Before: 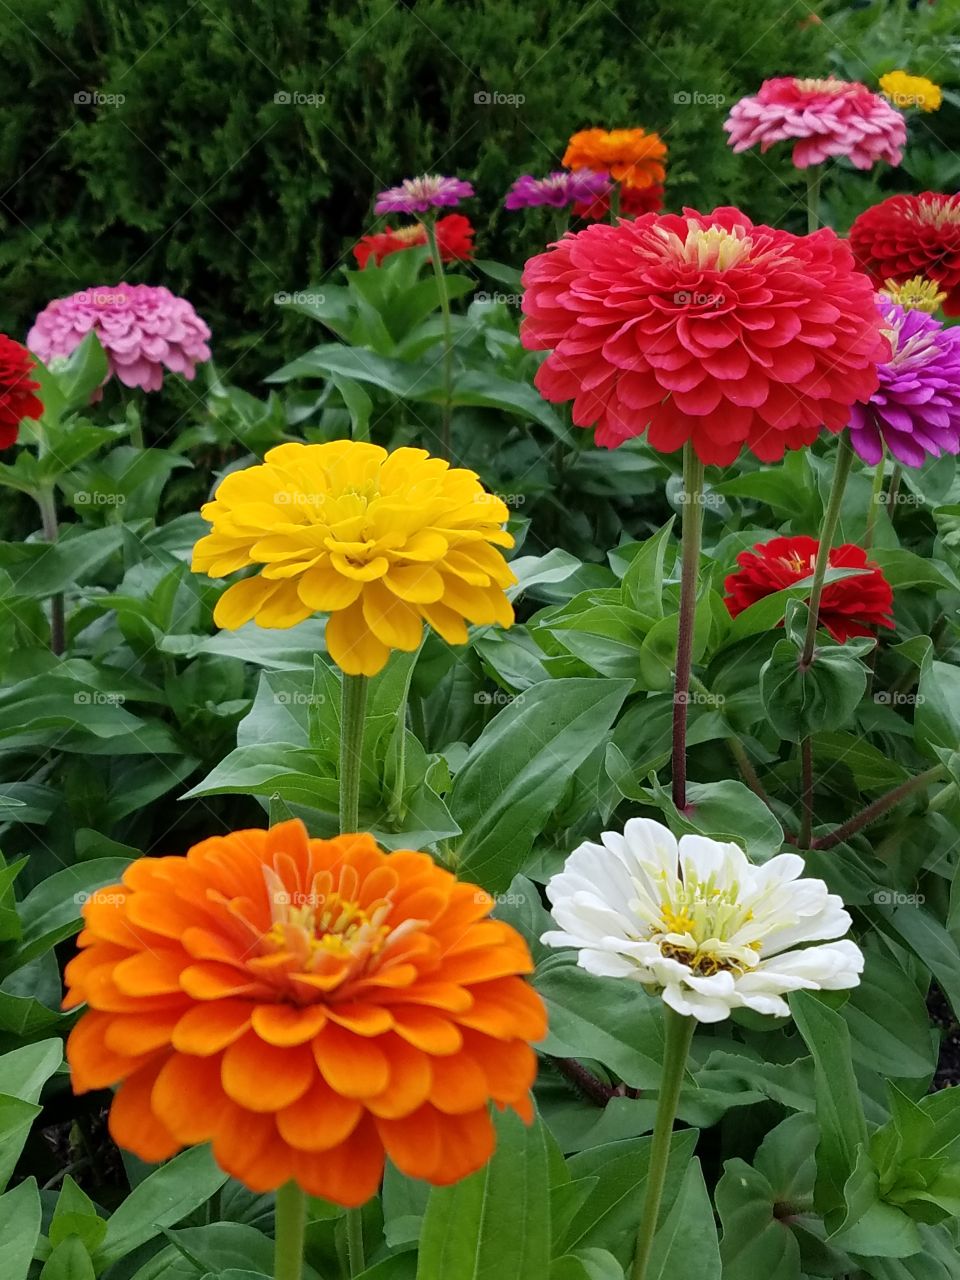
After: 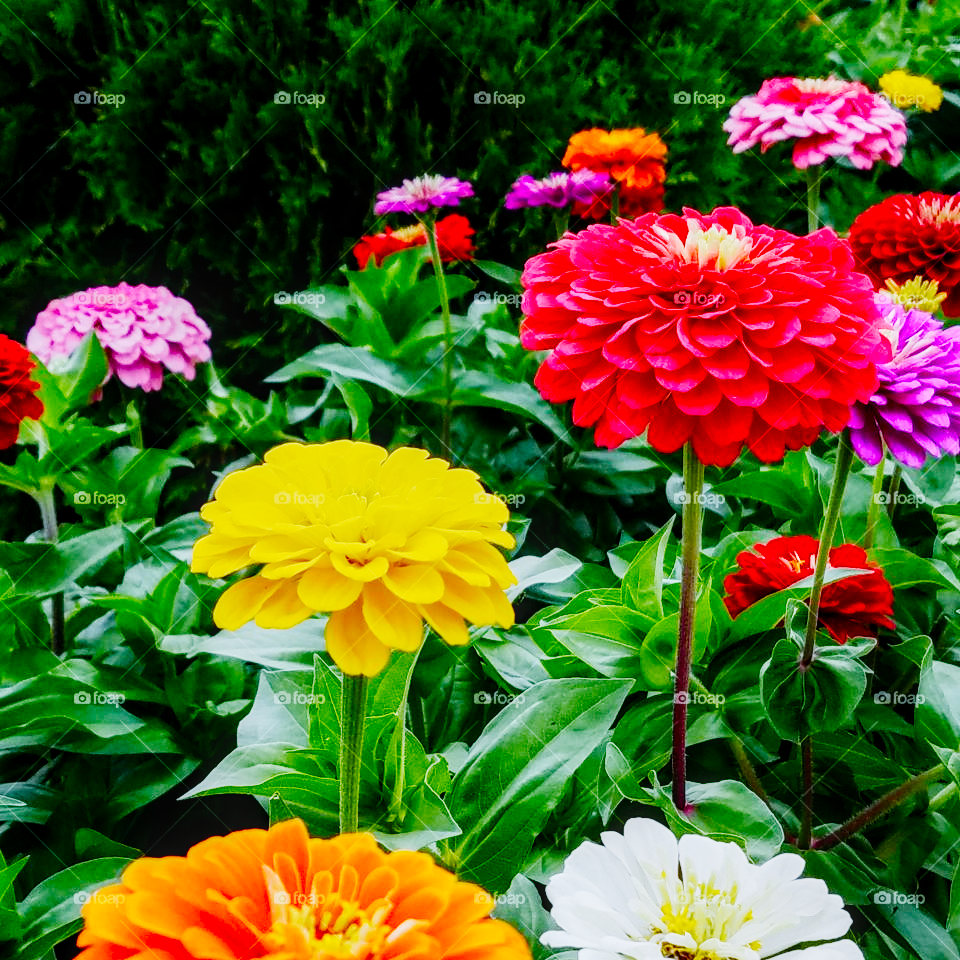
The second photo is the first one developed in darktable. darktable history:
crop: bottom 24.988%
color balance rgb: perceptual saturation grading › global saturation 20%, perceptual saturation grading › highlights -25%, perceptual saturation grading › shadows 50%
tone curve: curves: ch0 [(0, 0.003) (0.117, 0.101) (0.257, 0.246) (0.408, 0.432) (0.611, 0.653) (0.824, 0.846) (1, 1)]; ch1 [(0, 0) (0.227, 0.197) (0.405, 0.421) (0.501, 0.501) (0.522, 0.53) (0.563, 0.572) (0.589, 0.611) (0.699, 0.709) (0.976, 0.992)]; ch2 [(0, 0) (0.208, 0.176) (0.377, 0.38) (0.5, 0.5) (0.537, 0.534) (0.571, 0.576) (0.681, 0.746) (1, 1)], color space Lab, independent channels, preserve colors none
local contrast: on, module defaults
color contrast: green-magenta contrast 1.2, blue-yellow contrast 1.2
exposure: black level correction 0, exposure 0.7 EV, compensate exposure bias true, compensate highlight preservation false
sigmoid: contrast 1.69, skew -0.23, preserve hue 0%, red attenuation 0.1, red rotation 0.035, green attenuation 0.1, green rotation -0.017, blue attenuation 0.15, blue rotation -0.052, base primaries Rec2020
white balance: red 0.931, blue 1.11
